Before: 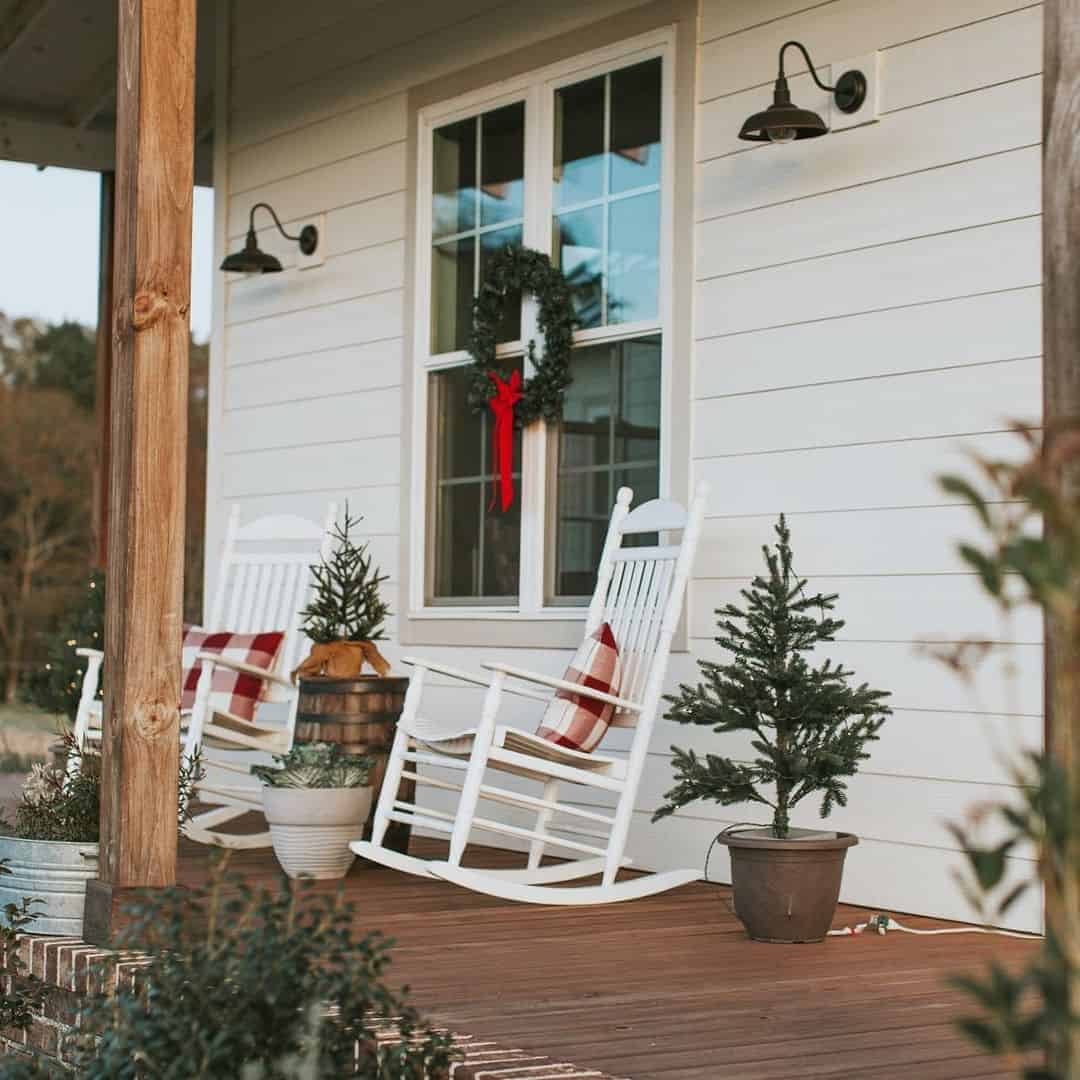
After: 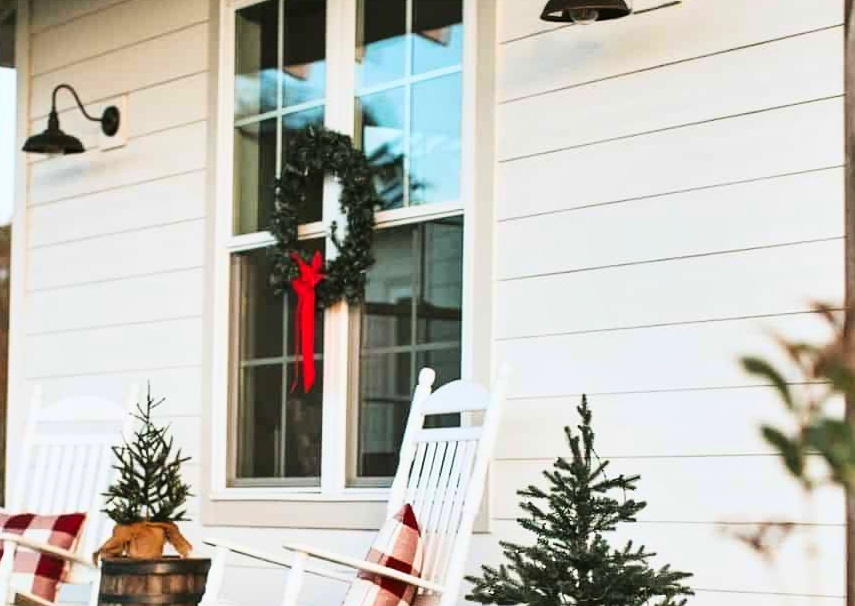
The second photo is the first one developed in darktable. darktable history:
crop: left 18.348%, top 11.105%, right 2.437%, bottom 32.73%
shadows and highlights: white point adjustment 1.03, soften with gaussian
exposure: compensate exposure bias true, compensate highlight preservation false
base curve: curves: ch0 [(0, 0) (0.028, 0.03) (0.121, 0.232) (0.46, 0.748) (0.859, 0.968) (1, 1)]
